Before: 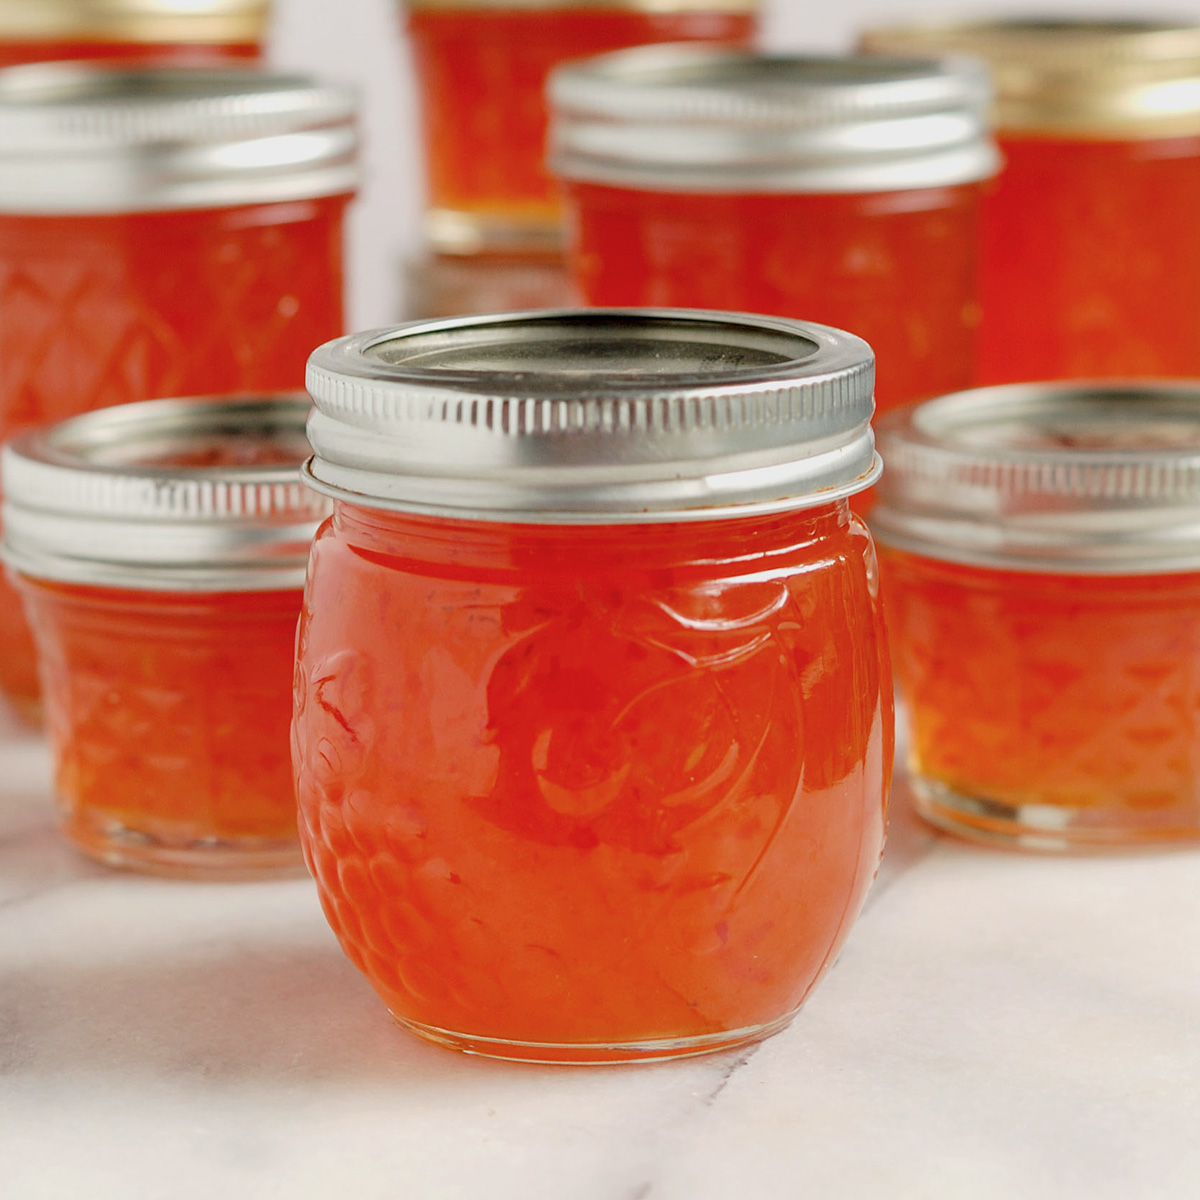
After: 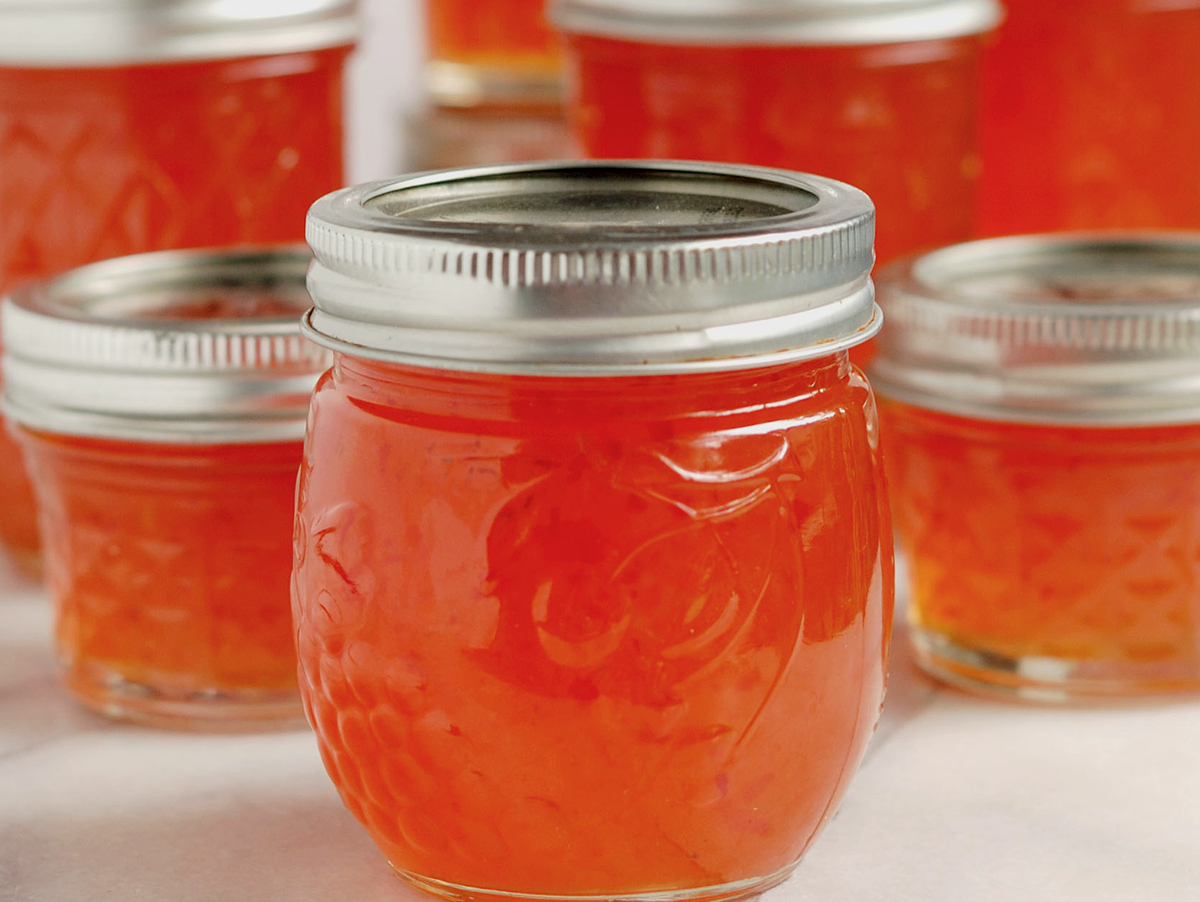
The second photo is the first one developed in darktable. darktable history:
crop and rotate: top 12.342%, bottom 12.49%
